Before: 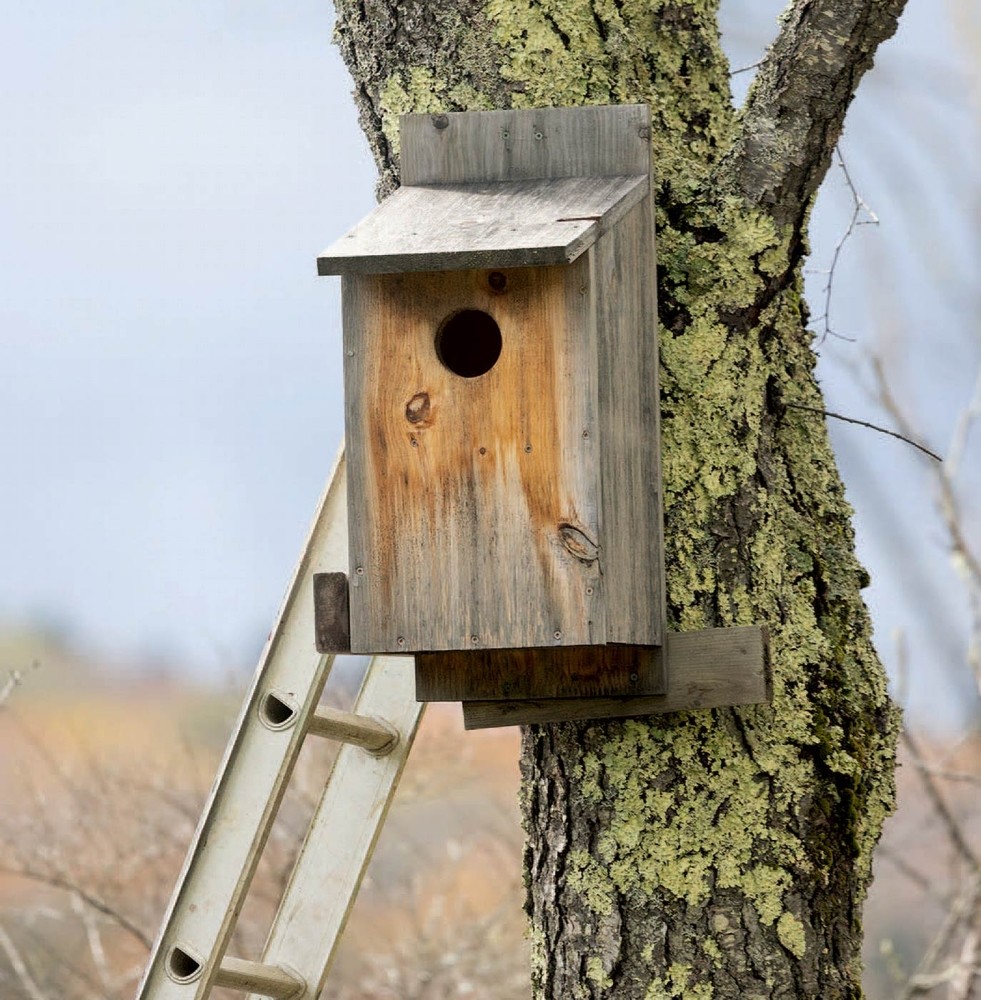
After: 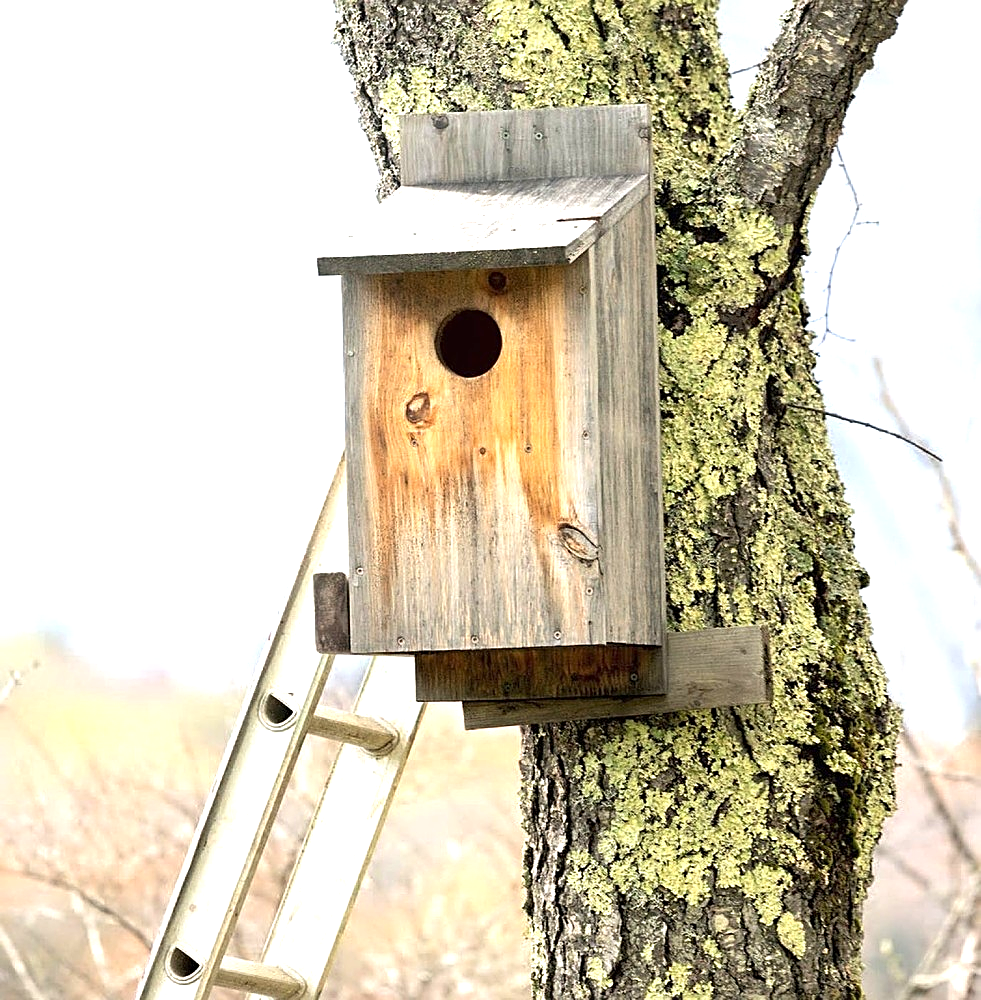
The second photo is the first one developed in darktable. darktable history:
sharpen: amount 0.499
exposure: black level correction 0, exposure 1.106 EV, compensate highlight preservation false
